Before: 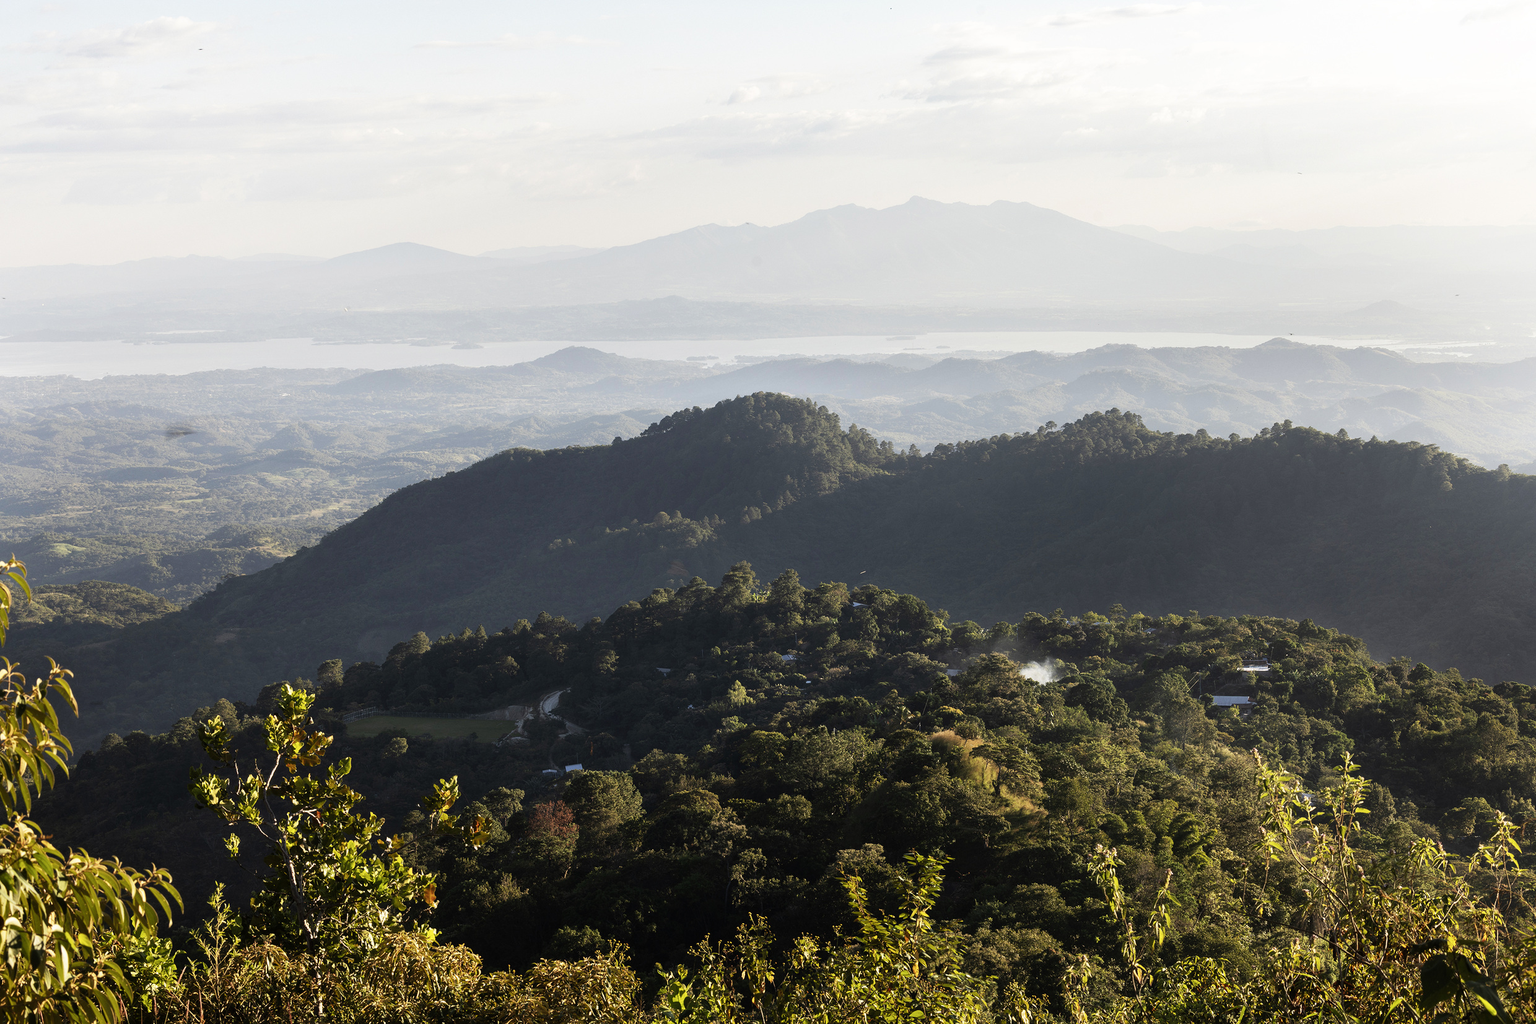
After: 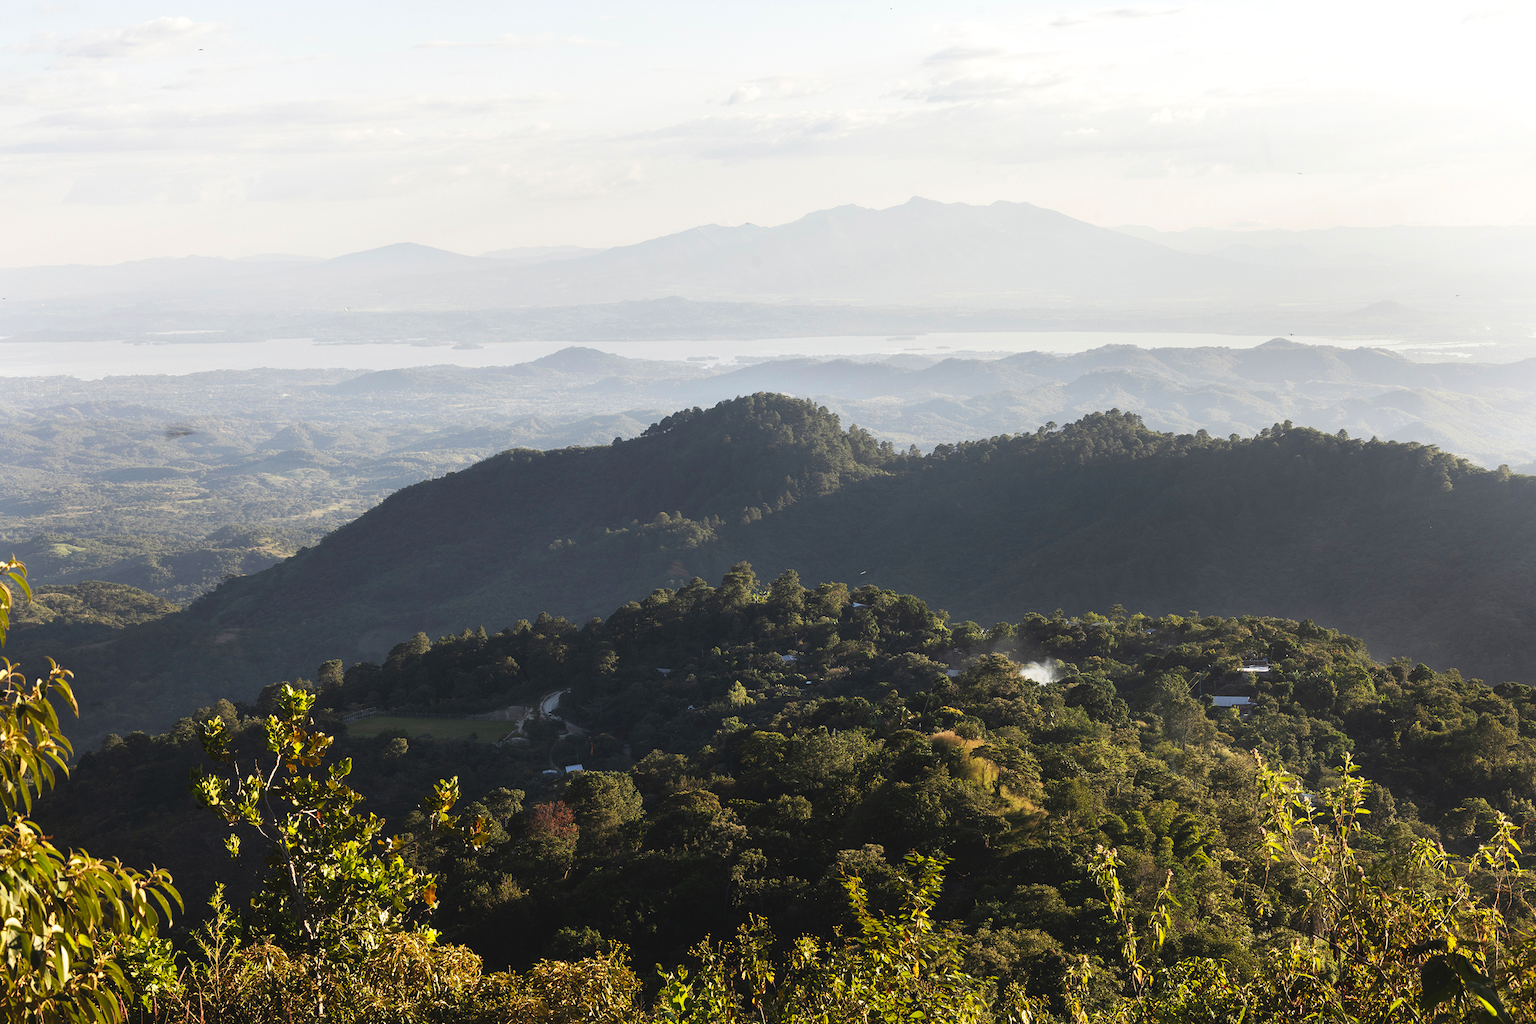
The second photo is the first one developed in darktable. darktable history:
exposure: black level correction -0.005, exposure 0.051 EV, compensate highlight preservation false
color balance rgb: perceptual saturation grading › global saturation 0.25%
